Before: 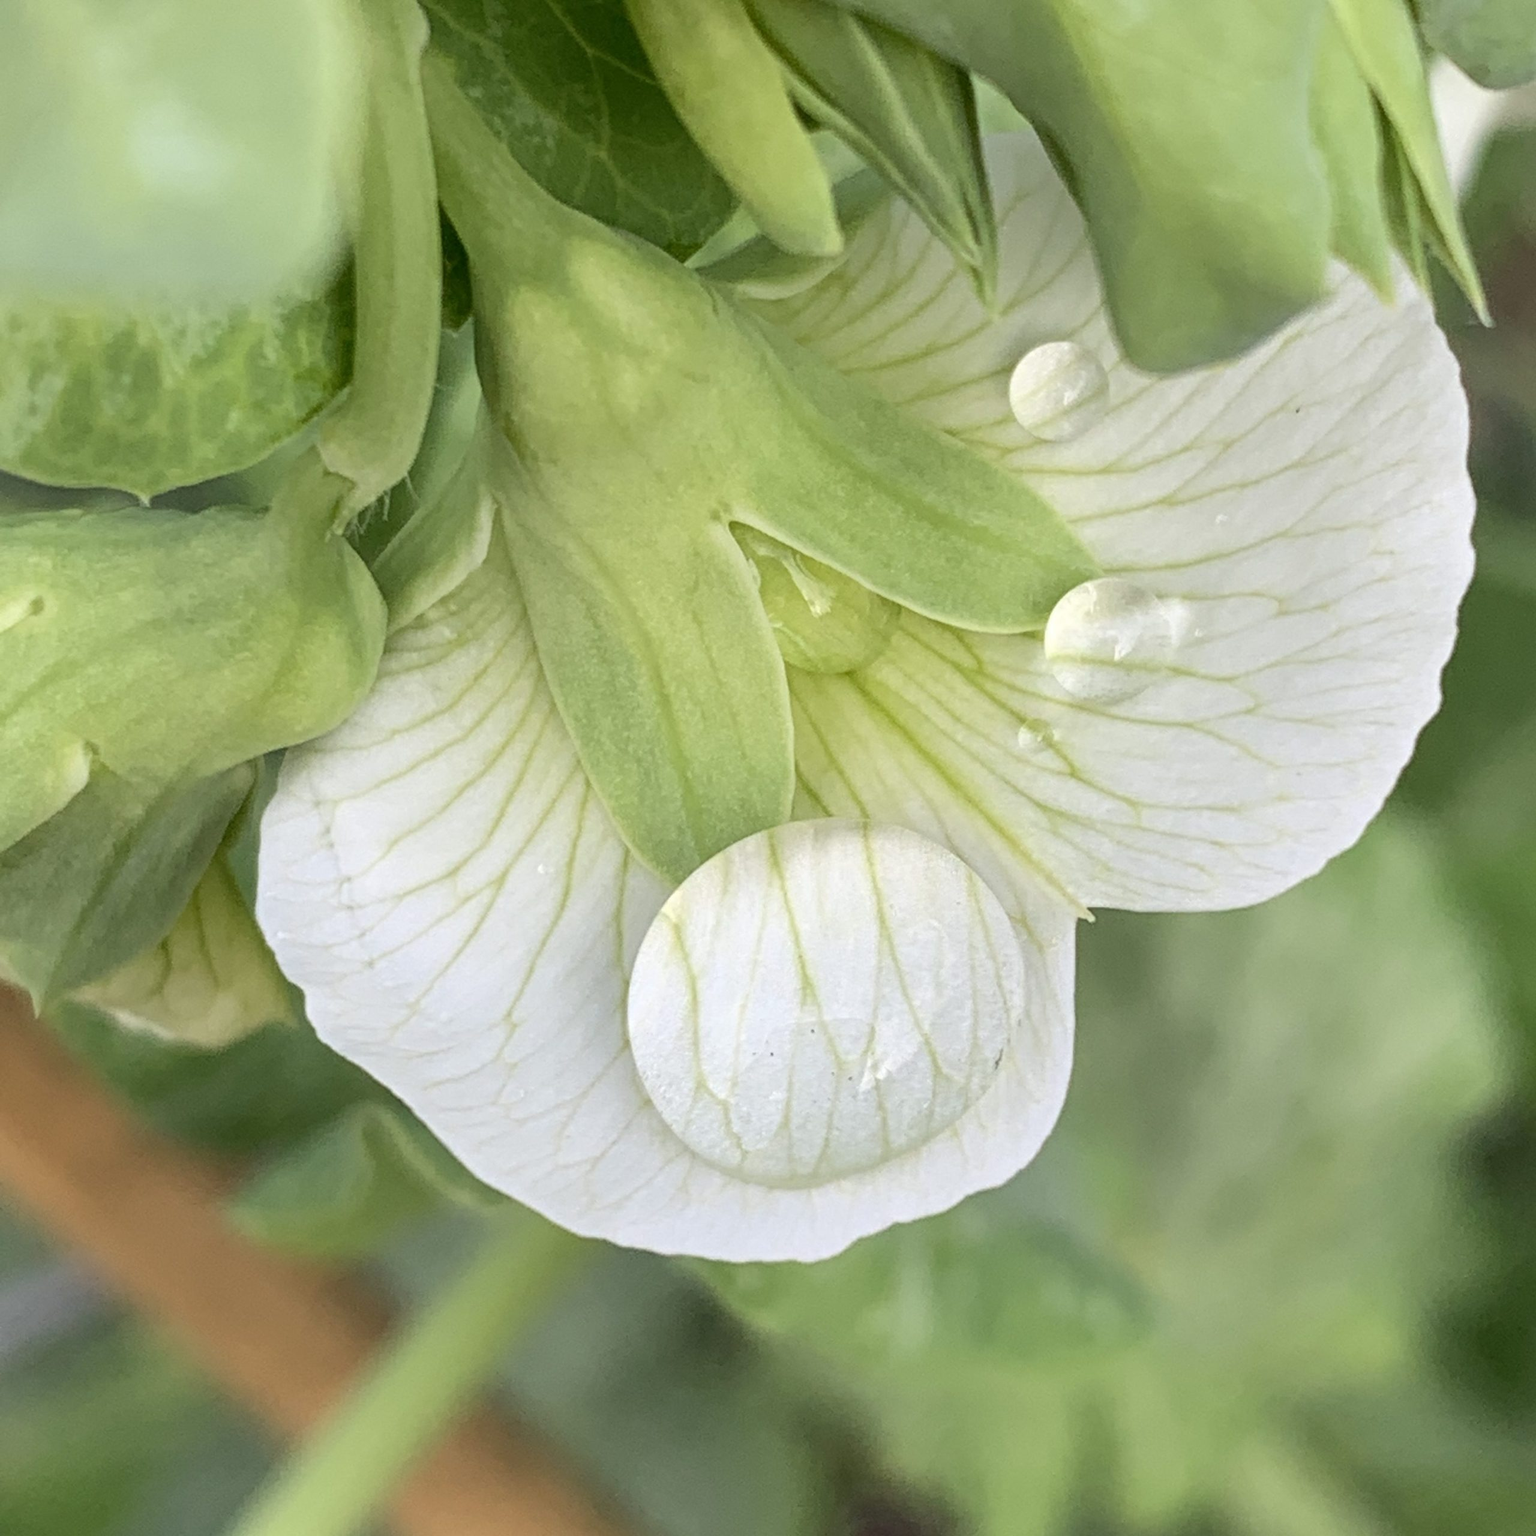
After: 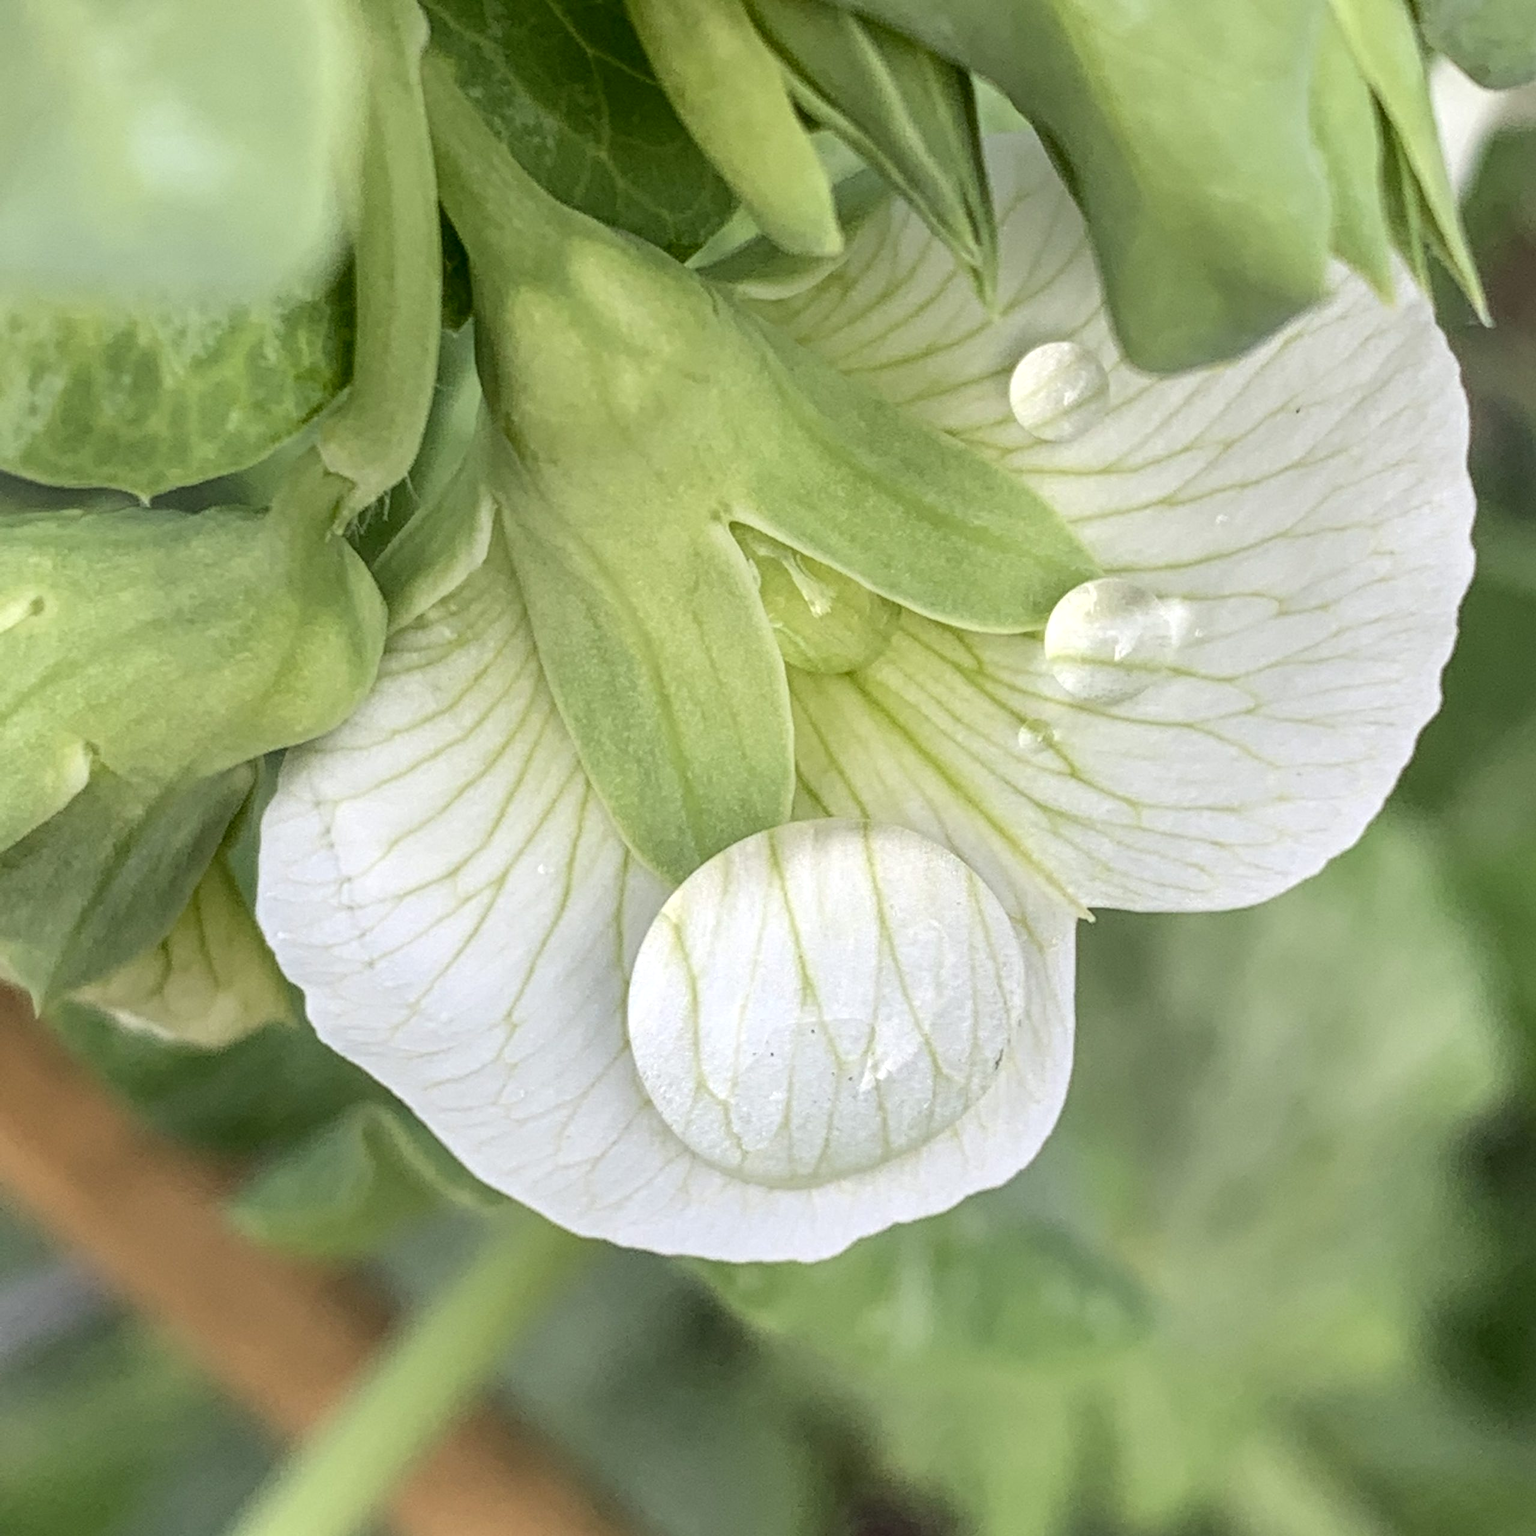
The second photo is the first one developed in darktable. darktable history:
local contrast: on, module defaults
color calibration: illuminant same as pipeline (D50), adaptation none (bypass), x 0.333, y 0.334, temperature 5009.12 K
